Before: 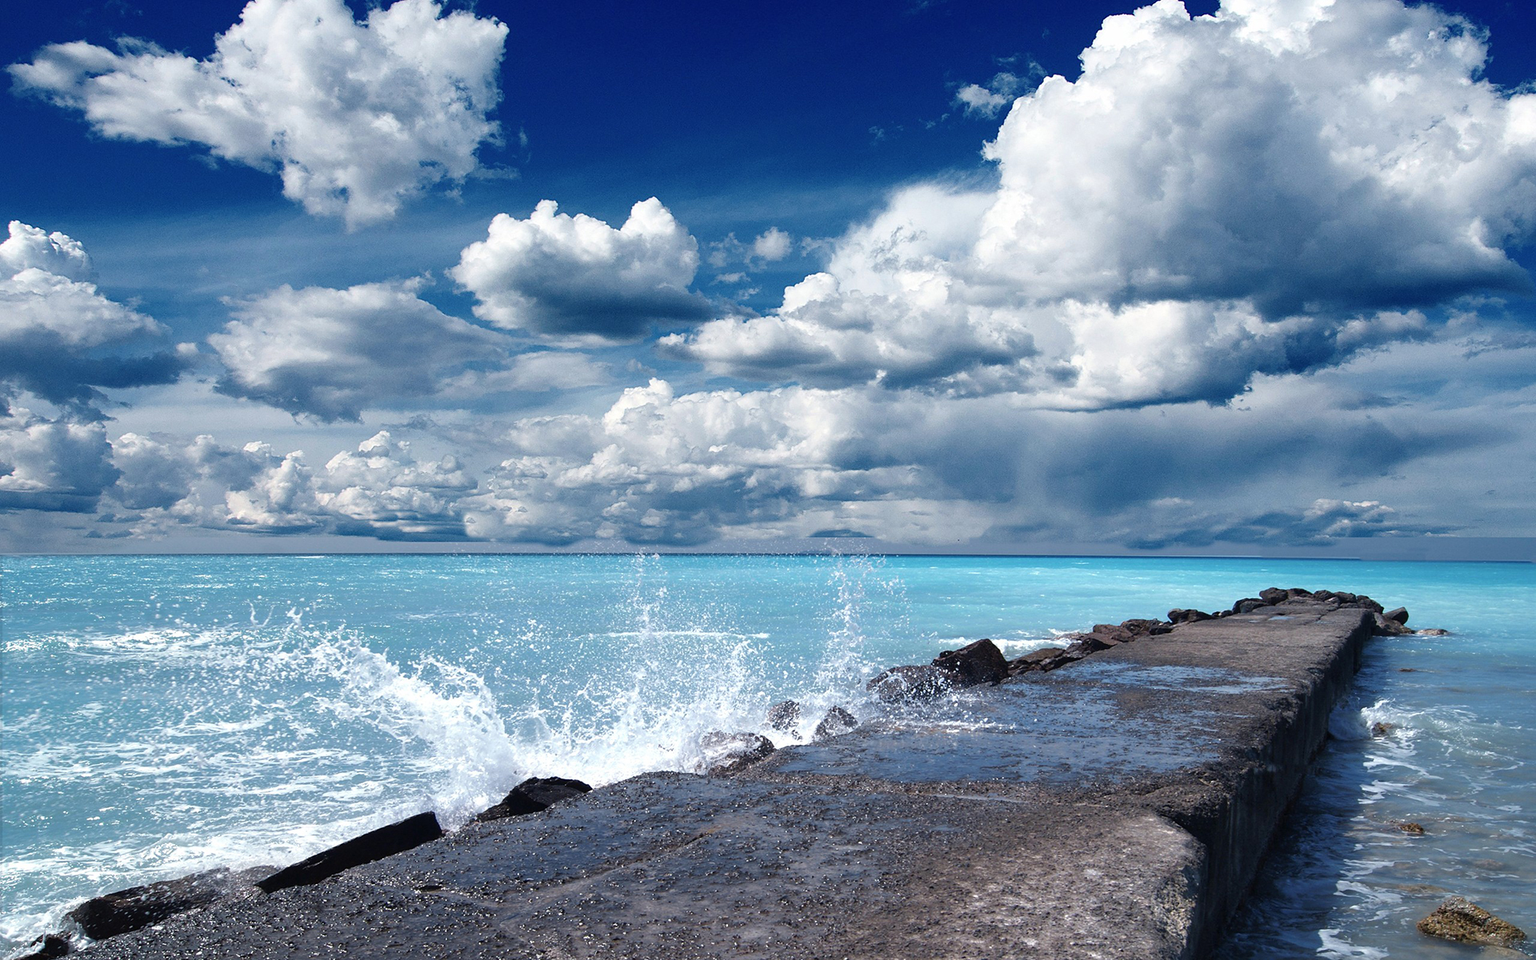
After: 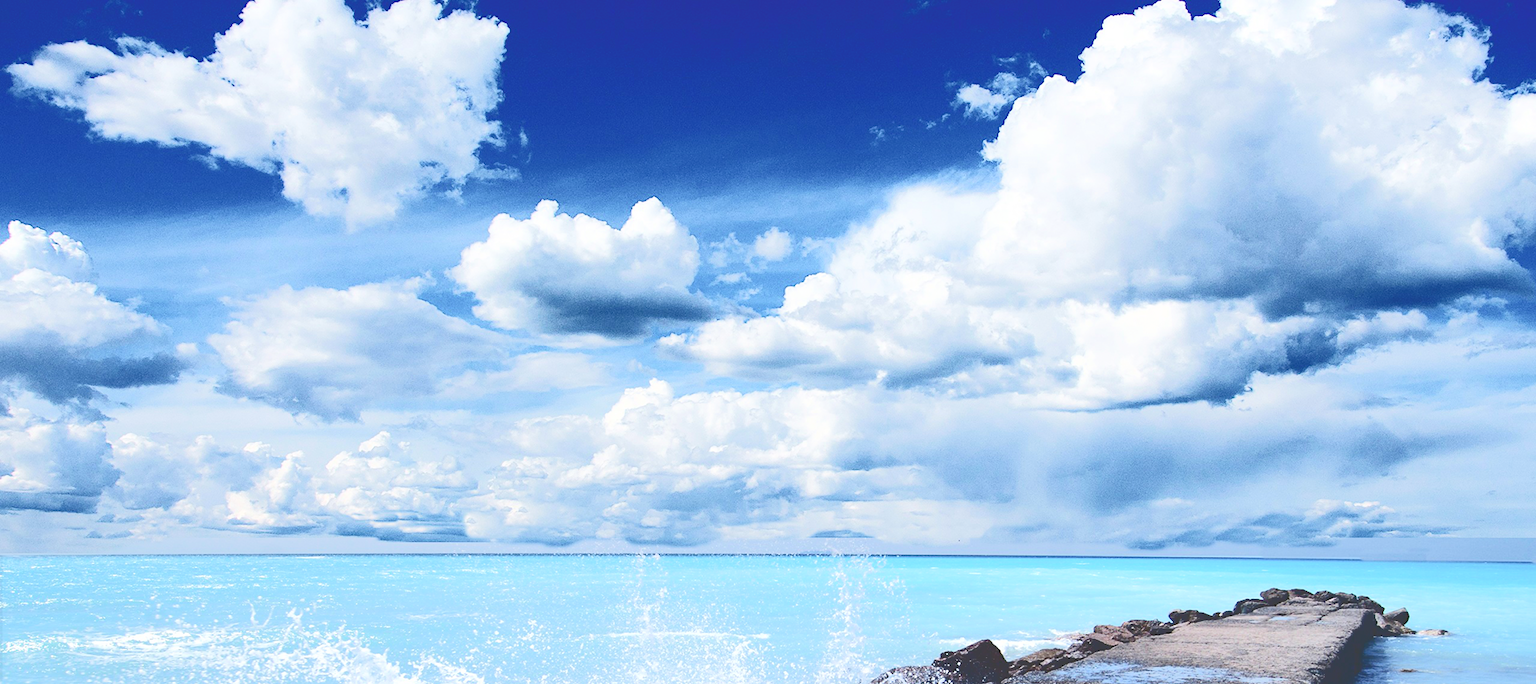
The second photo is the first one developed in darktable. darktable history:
exposure: black level correction 0, exposure 1.2 EV, compensate highlight preservation false
crop: right 0.001%, bottom 28.743%
filmic rgb: middle gray luminance 18.31%, black relative exposure -8.92 EV, white relative exposure 3.75 EV, target black luminance 0%, hardness 4.88, latitude 67.91%, contrast 0.938, highlights saturation mix 19.64%, shadows ↔ highlights balance 21.76%
tone curve: curves: ch0 [(0, 0) (0.003, 0.26) (0.011, 0.26) (0.025, 0.26) (0.044, 0.257) (0.069, 0.257) (0.1, 0.257) (0.136, 0.255) (0.177, 0.258) (0.224, 0.272) (0.277, 0.294) (0.335, 0.346) (0.399, 0.422) (0.468, 0.536) (0.543, 0.657) (0.623, 0.757) (0.709, 0.823) (0.801, 0.872) (0.898, 0.92) (1, 1)], color space Lab, independent channels, preserve colors none
